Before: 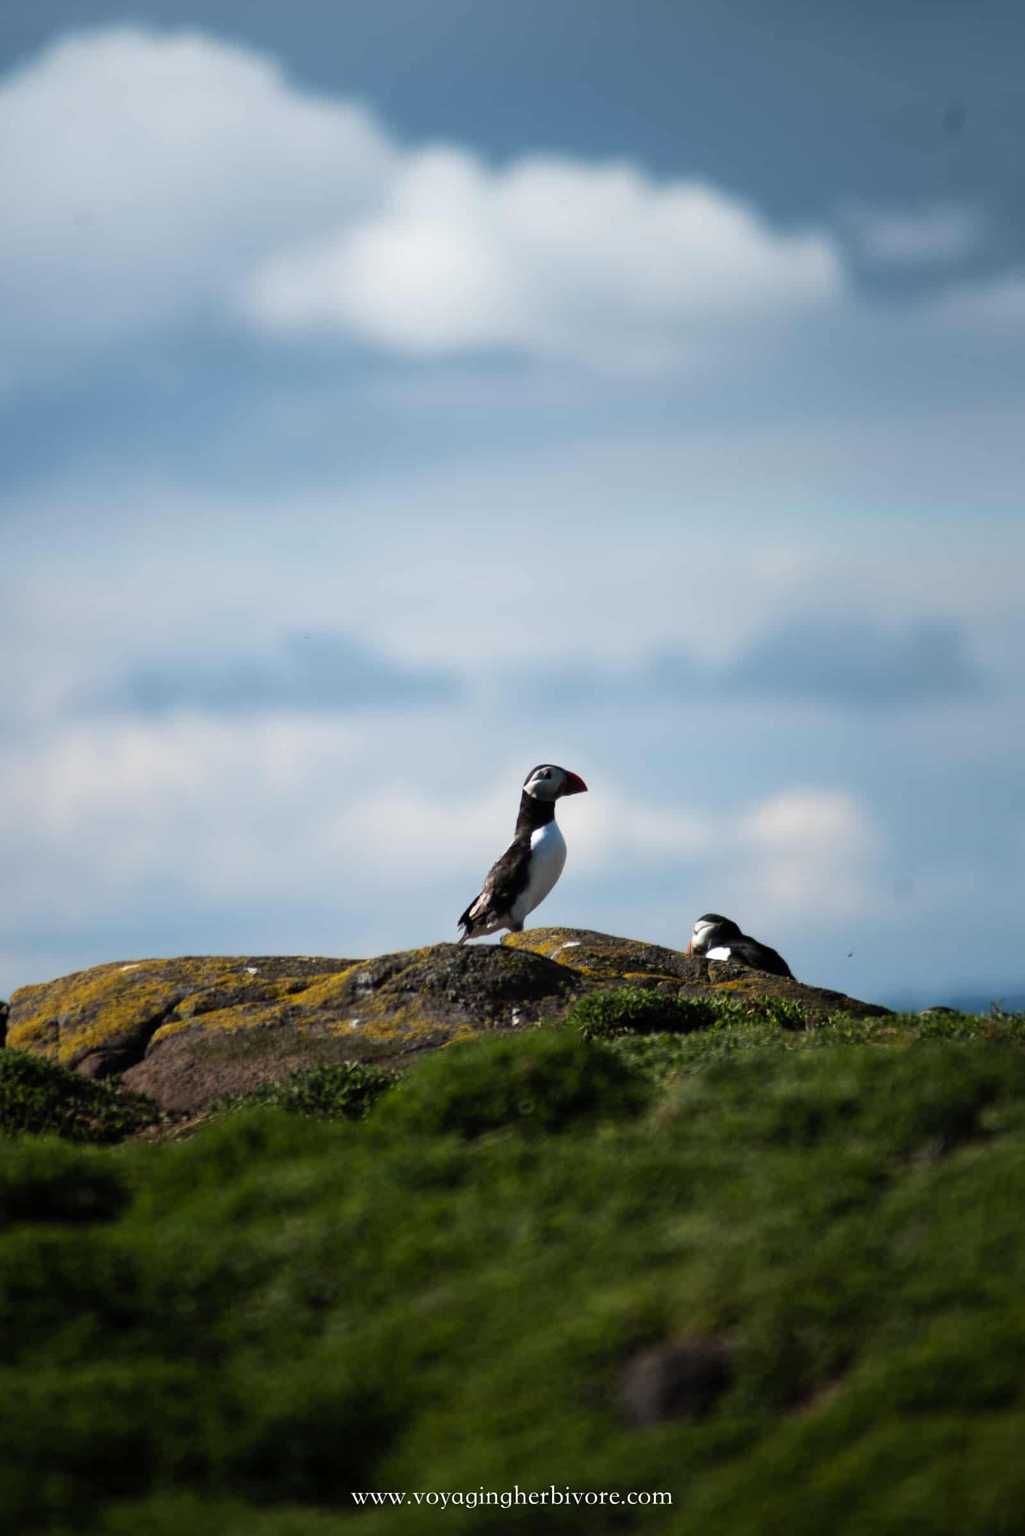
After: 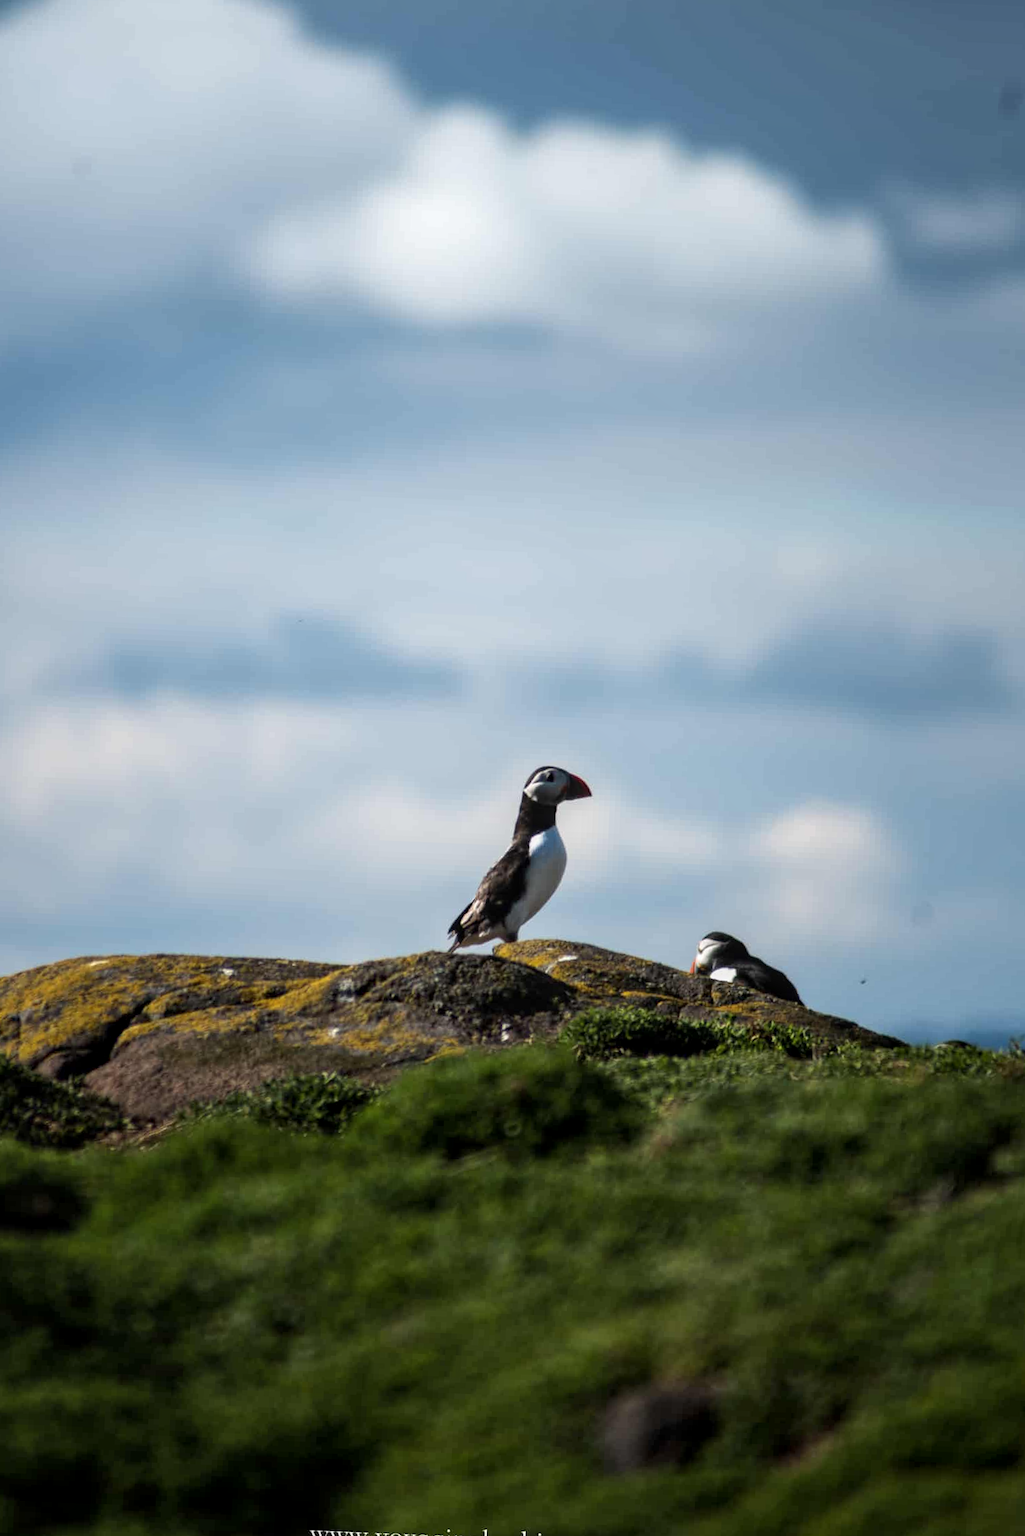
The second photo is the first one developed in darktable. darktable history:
local contrast: on, module defaults
crop and rotate: angle -2.38°
